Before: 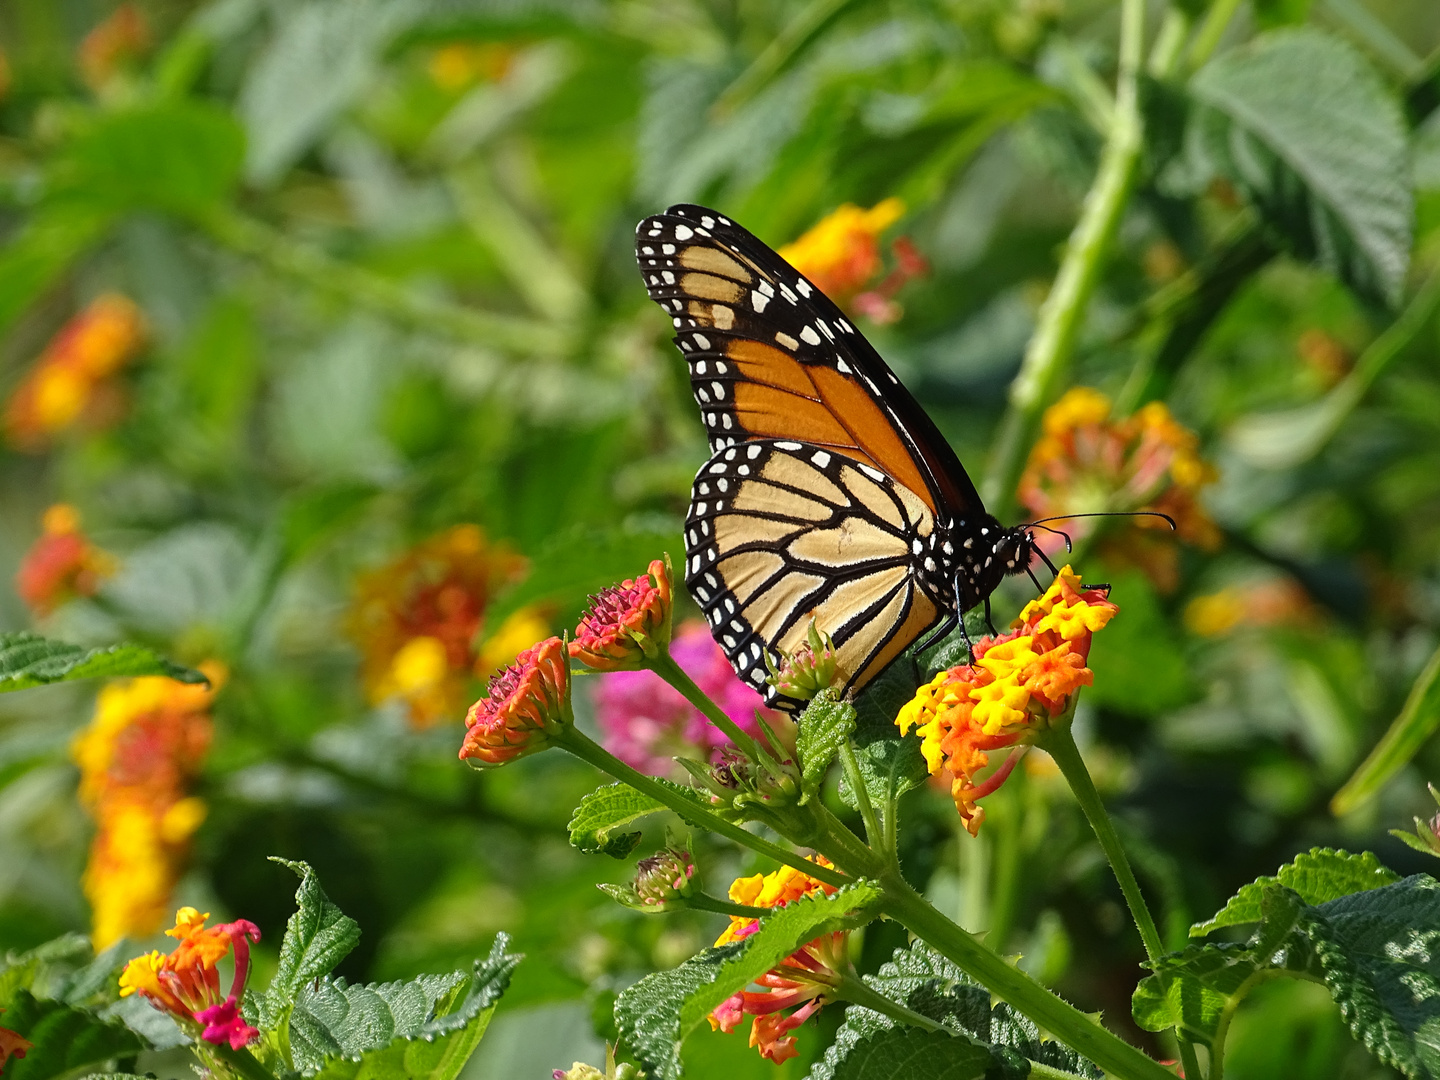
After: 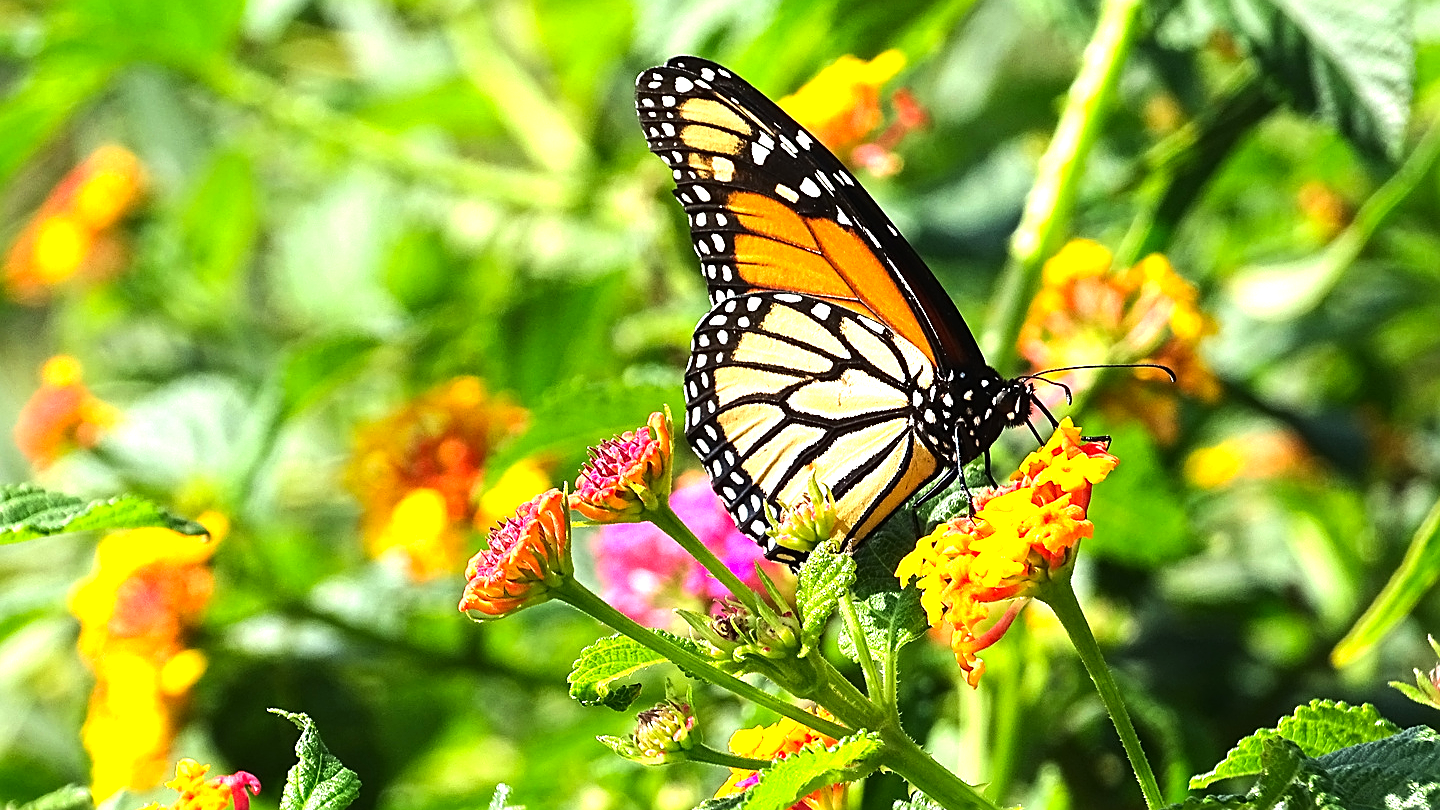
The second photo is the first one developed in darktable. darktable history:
contrast brightness saturation: contrast 0.044, saturation 0.074
tone equalizer: -8 EV -0.726 EV, -7 EV -0.739 EV, -6 EV -0.612 EV, -5 EV -0.397 EV, -3 EV 0.386 EV, -2 EV 0.6 EV, -1 EV 0.676 EV, +0 EV 0.737 EV, edges refinement/feathering 500, mask exposure compensation -1.57 EV, preserve details no
crop: top 13.779%, bottom 11.16%
exposure: black level correction 0, exposure 1.001 EV, compensate highlight preservation false
sharpen: on, module defaults
